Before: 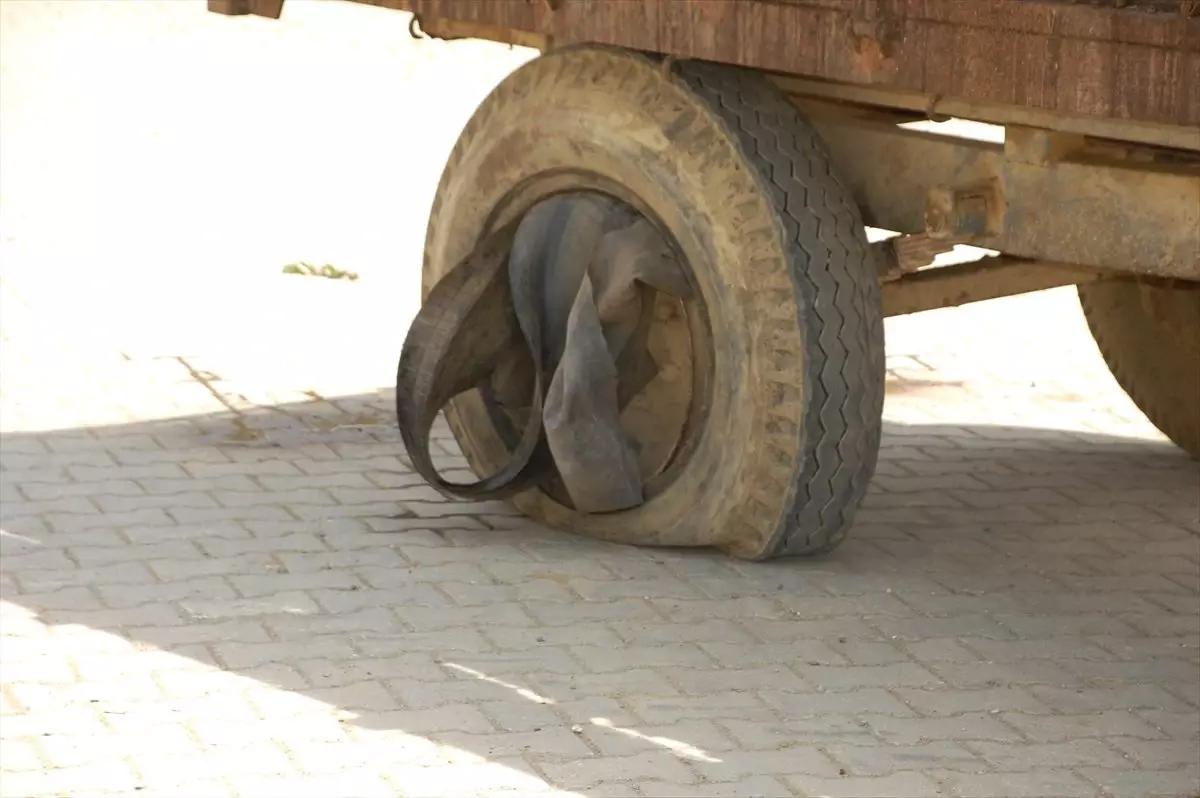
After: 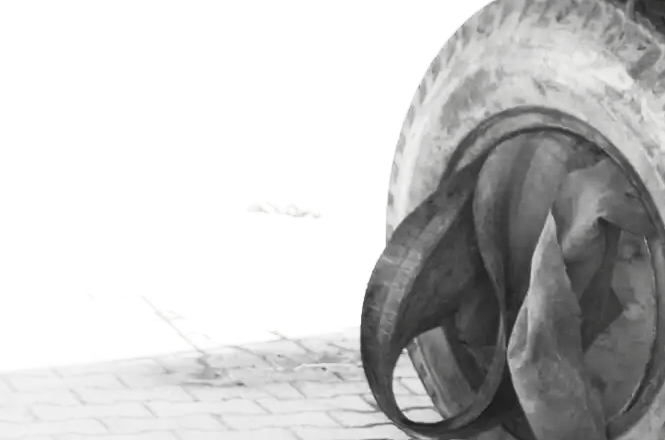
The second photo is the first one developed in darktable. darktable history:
contrast brightness saturation: contrast 0.519, brightness 0.456, saturation -0.984
crop and rotate: left 3.035%, top 7.664%, right 41.53%, bottom 37.124%
